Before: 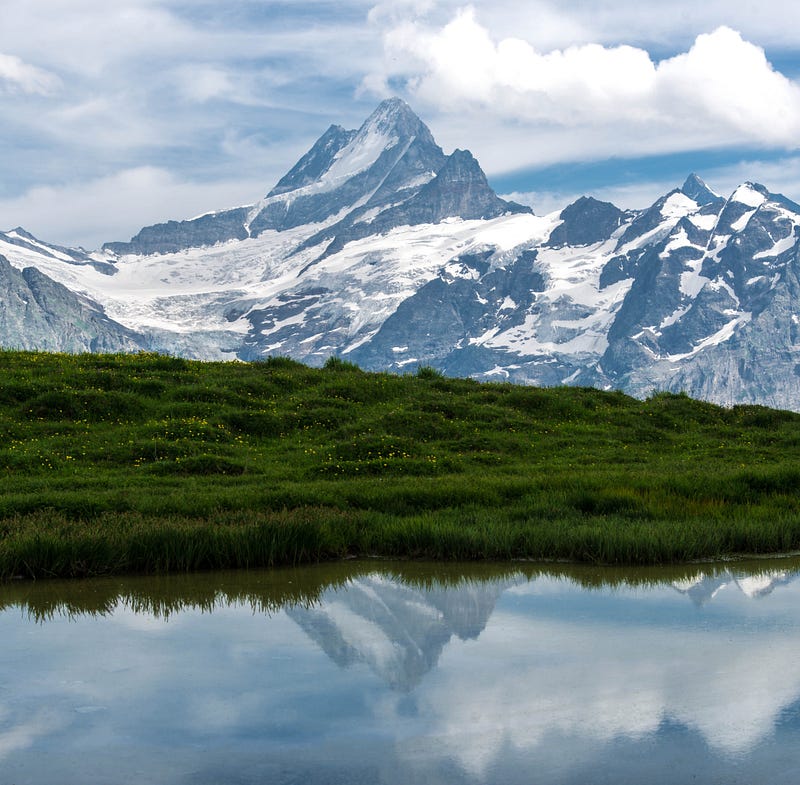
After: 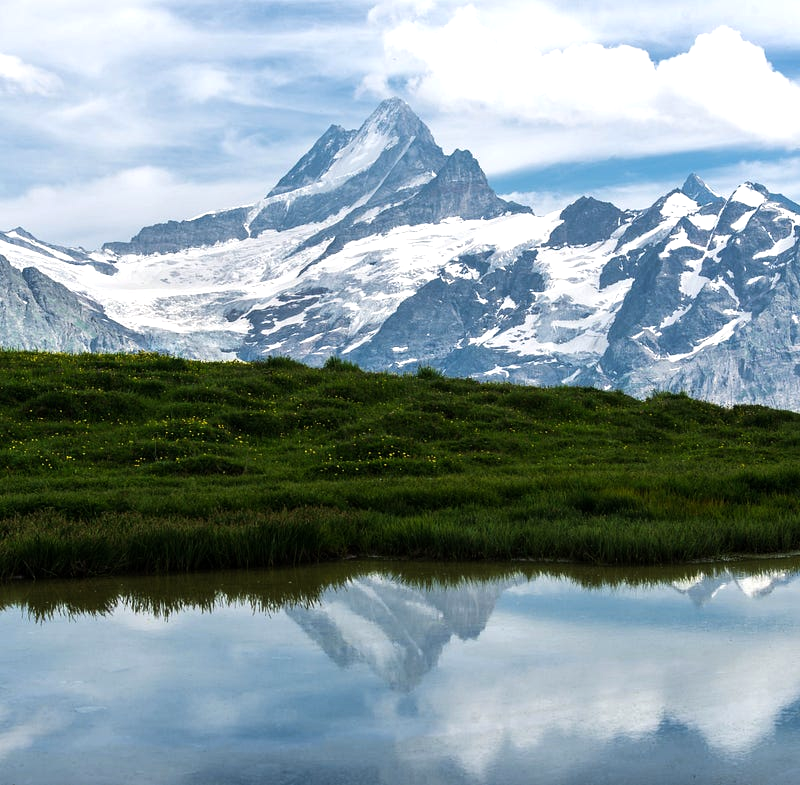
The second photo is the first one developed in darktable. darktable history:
tone equalizer: -8 EV -0.45 EV, -7 EV -0.405 EV, -6 EV -0.299 EV, -5 EV -0.209 EV, -3 EV 0.232 EV, -2 EV 0.346 EV, -1 EV 0.37 EV, +0 EV 0.386 EV, edges refinement/feathering 500, mask exposure compensation -1.57 EV, preserve details no
